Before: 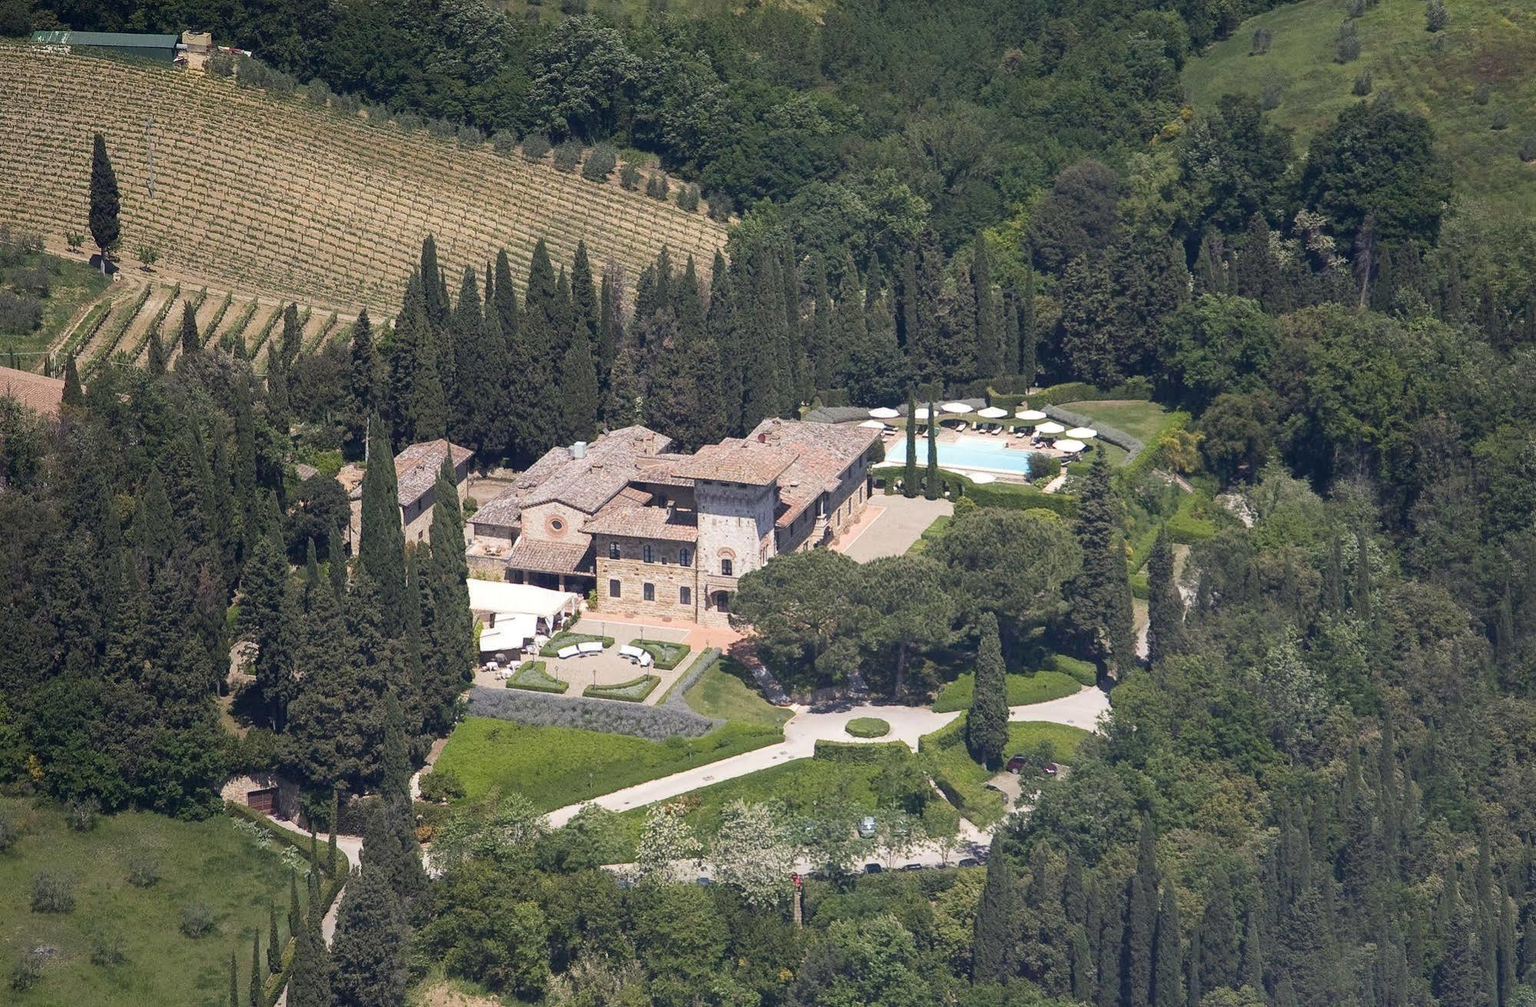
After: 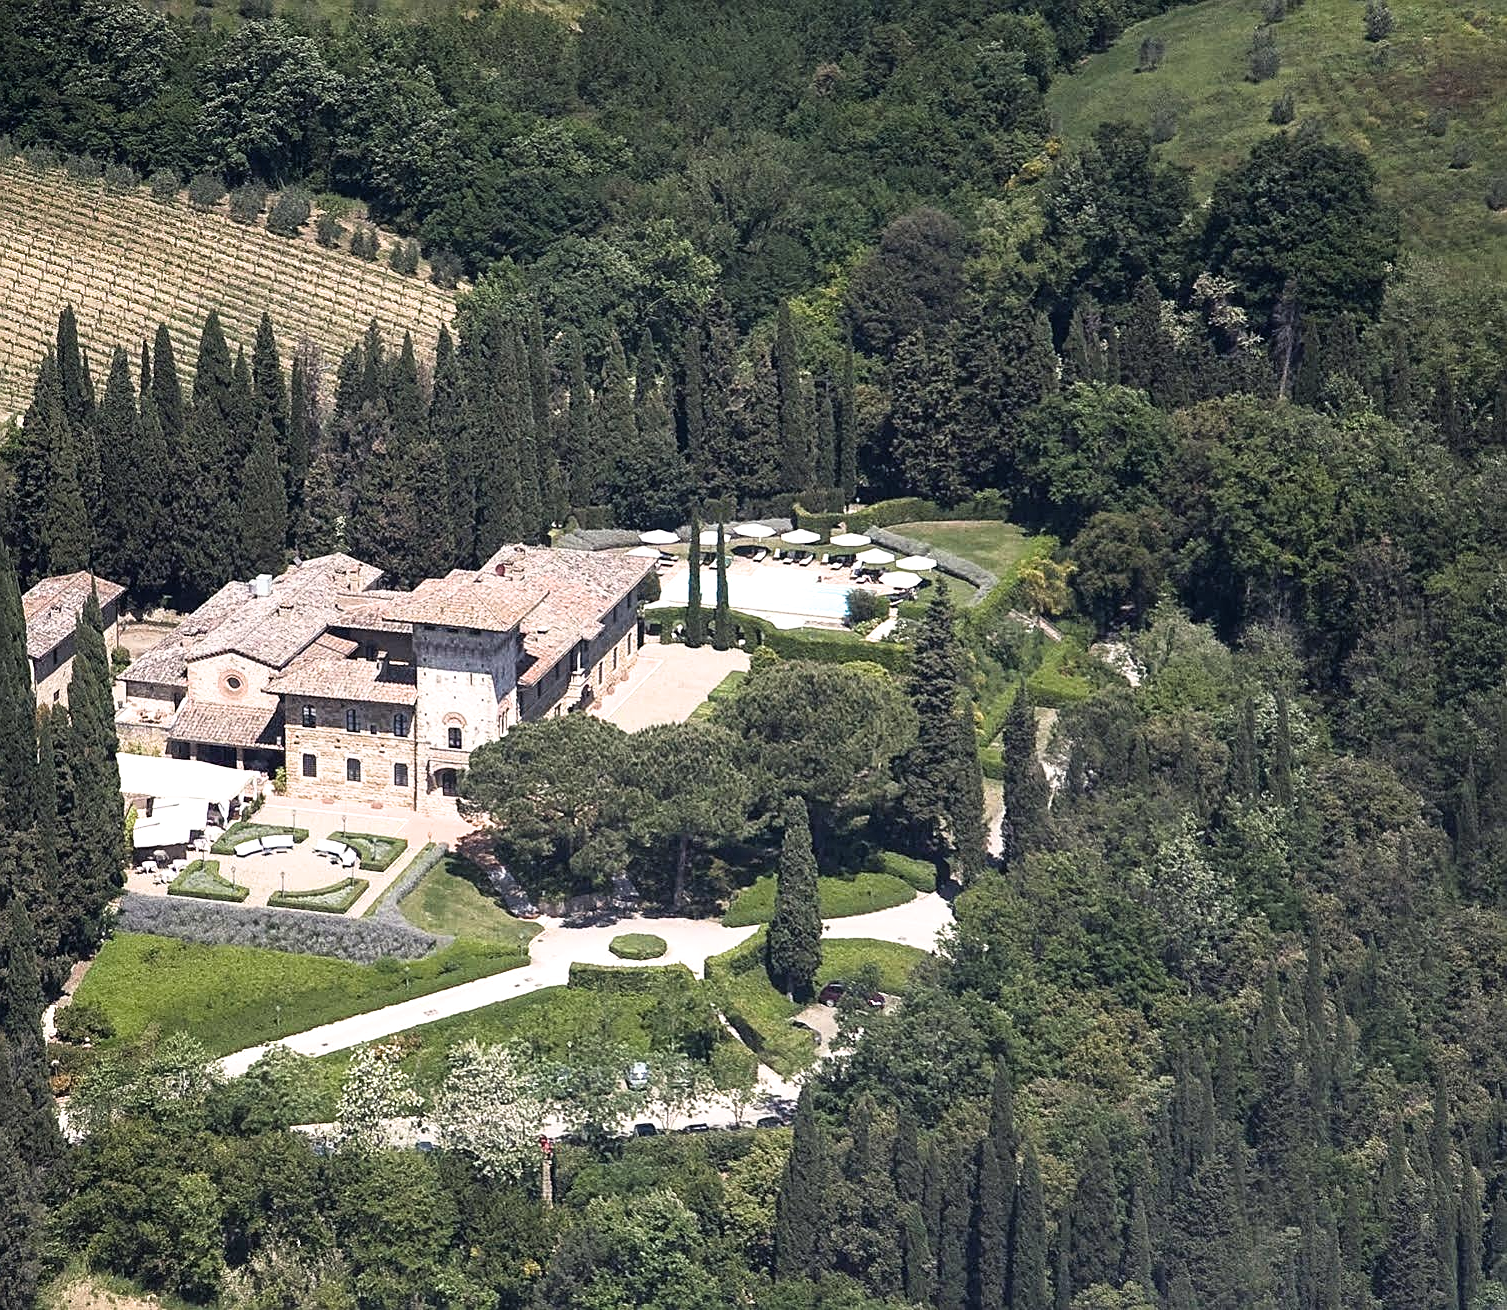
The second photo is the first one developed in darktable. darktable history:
filmic rgb: black relative exposure -9.08 EV, white relative exposure 2.3 EV, hardness 7.49
crop and rotate: left 24.6%
exposure: exposure 0.191 EV, compensate highlight preservation false
sharpen: on, module defaults
tone equalizer: on, module defaults
